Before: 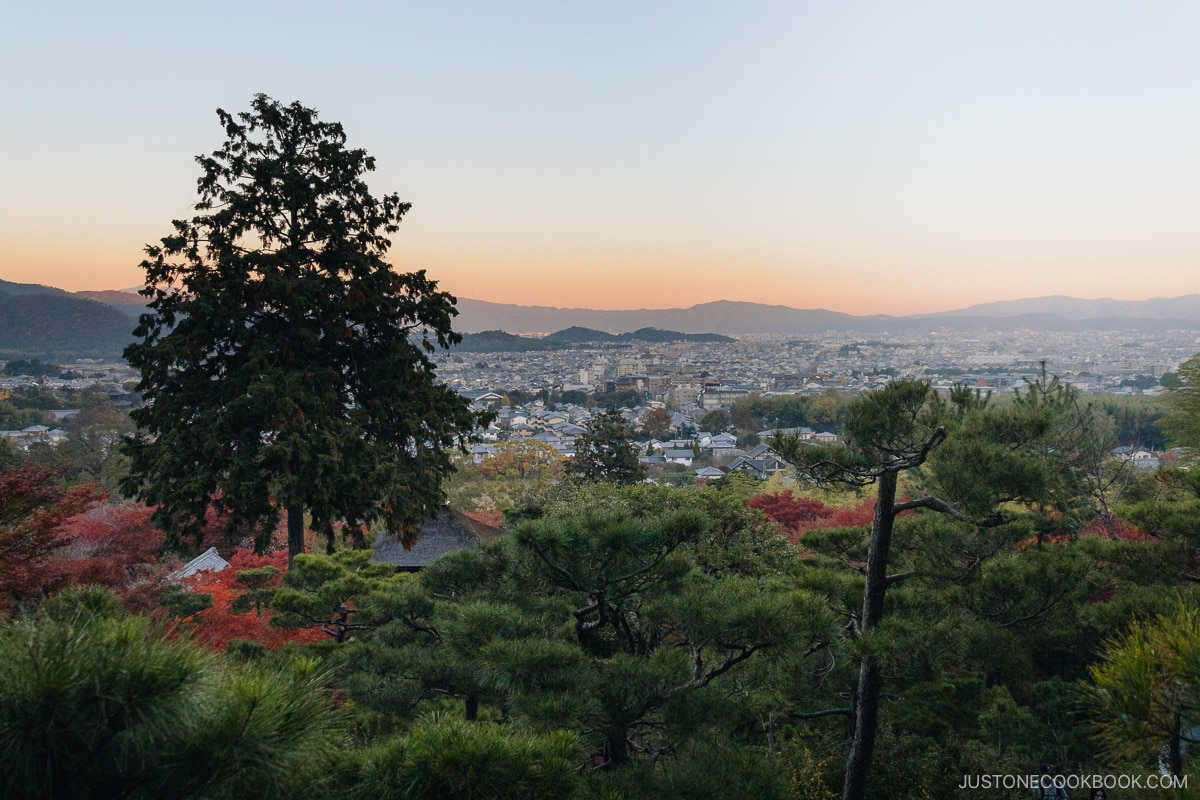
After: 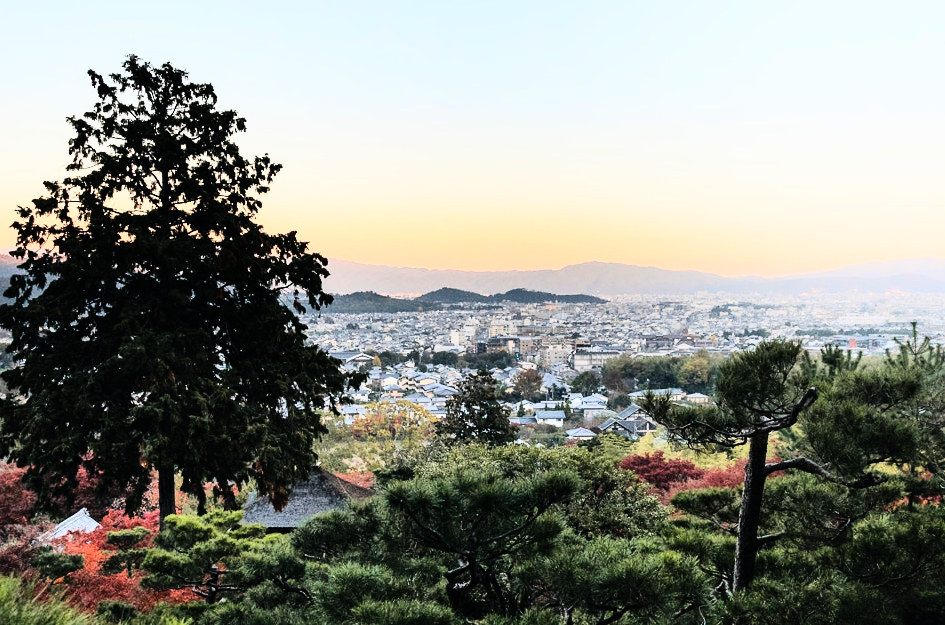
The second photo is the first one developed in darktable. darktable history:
crop and rotate: left 10.77%, top 5.1%, right 10.41%, bottom 16.76%
rgb curve: curves: ch0 [(0, 0) (0.21, 0.15) (0.24, 0.21) (0.5, 0.75) (0.75, 0.96) (0.89, 0.99) (1, 1)]; ch1 [(0, 0.02) (0.21, 0.13) (0.25, 0.2) (0.5, 0.67) (0.75, 0.9) (0.89, 0.97) (1, 1)]; ch2 [(0, 0.02) (0.21, 0.13) (0.25, 0.2) (0.5, 0.67) (0.75, 0.9) (0.89, 0.97) (1, 1)], compensate middle gray true
shadows and highlights: soften with gaussian
